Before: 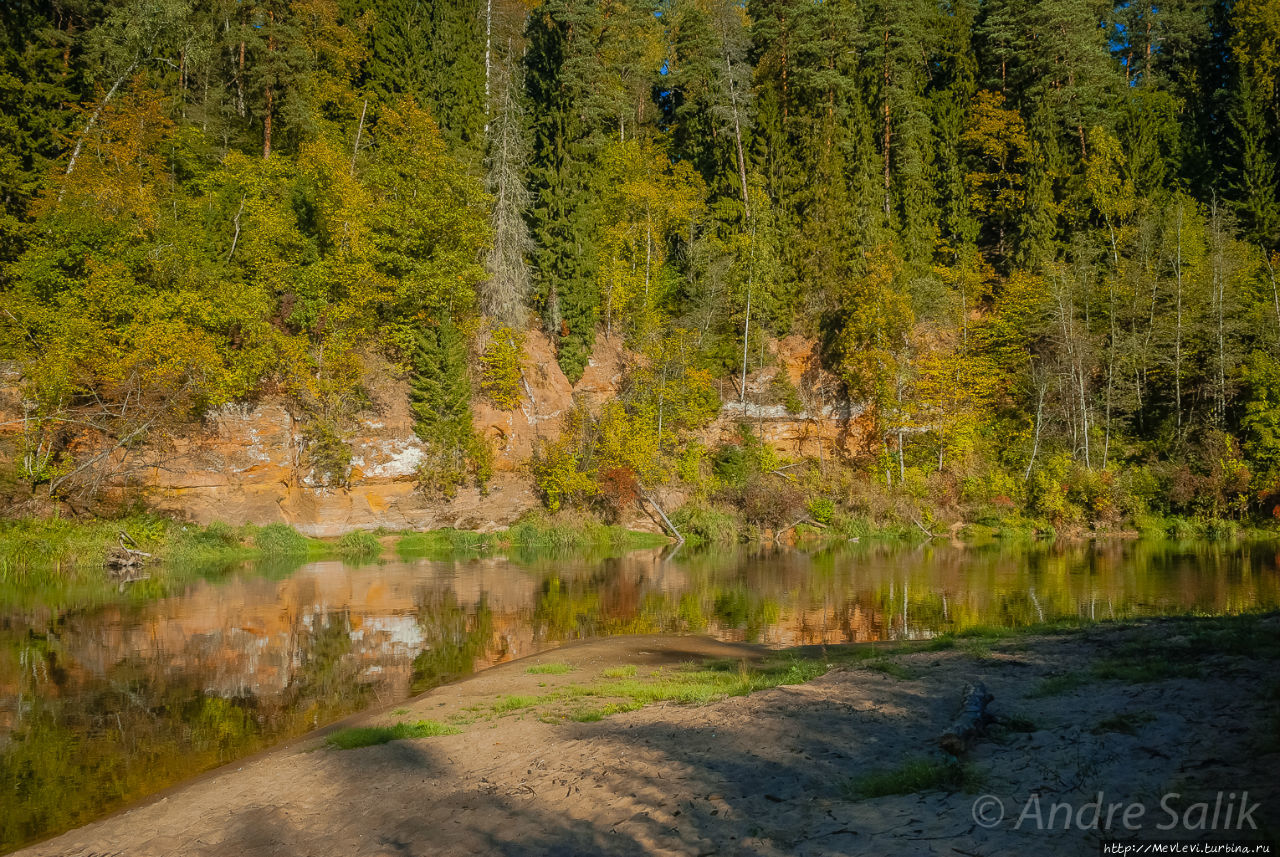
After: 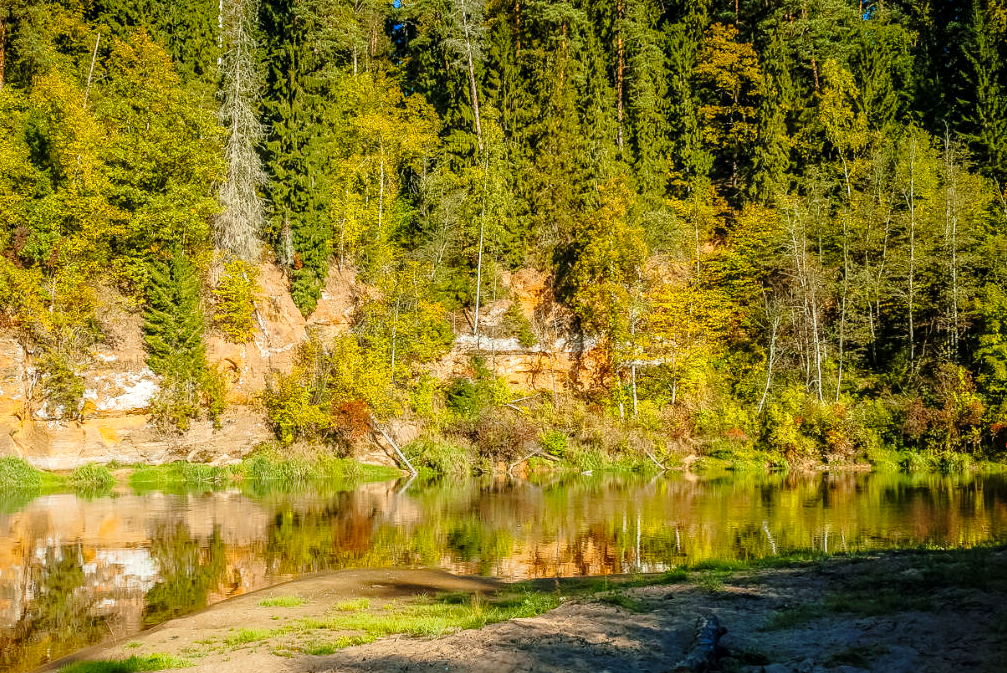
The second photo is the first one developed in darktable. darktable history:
local contrast: on, module defaults
base curve: curves: ch0 [(0, 0) (0.028, 0.03) (0.121, 0.232) (0.46, 0.748) (0.859, 0.968) (1, 1)], preserve colors none
crop and rotate: left 20.871%, top 7.874%, right 0.403%, bottom 13.588%
